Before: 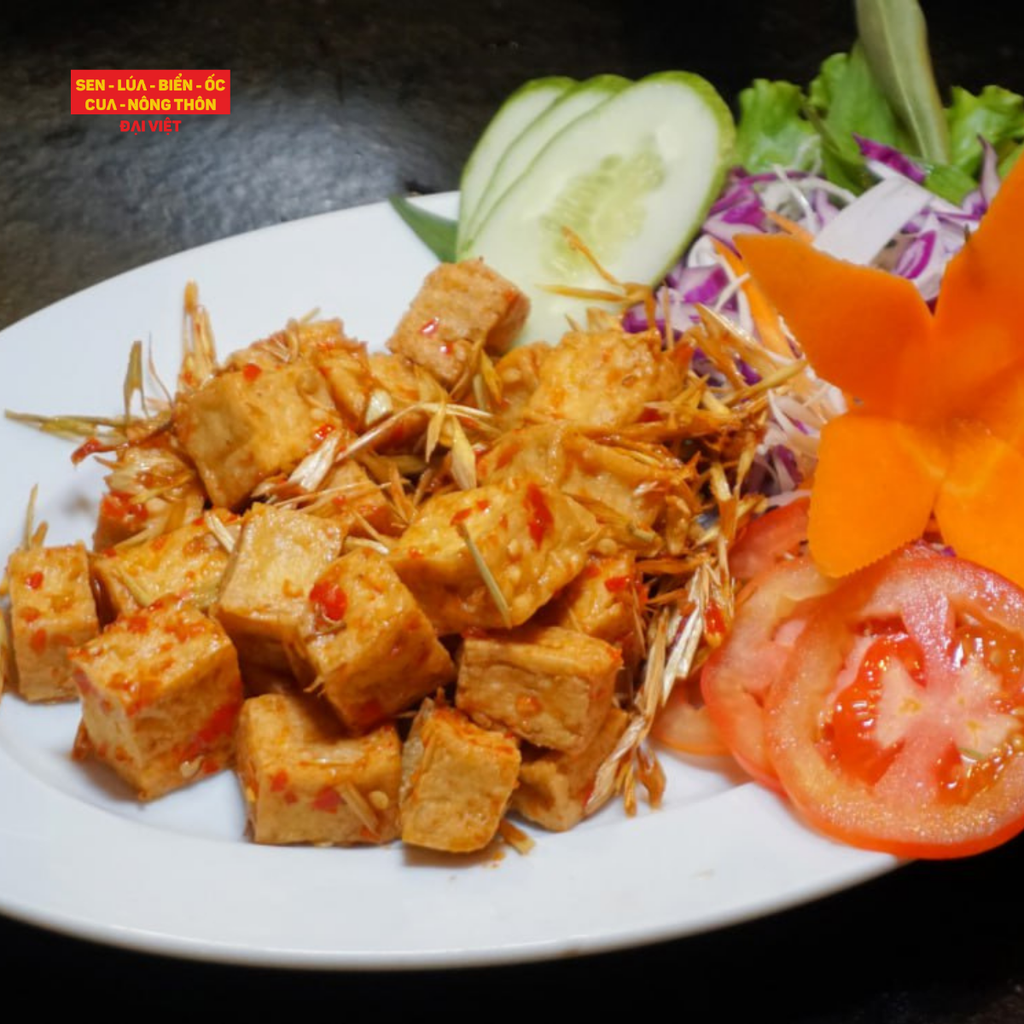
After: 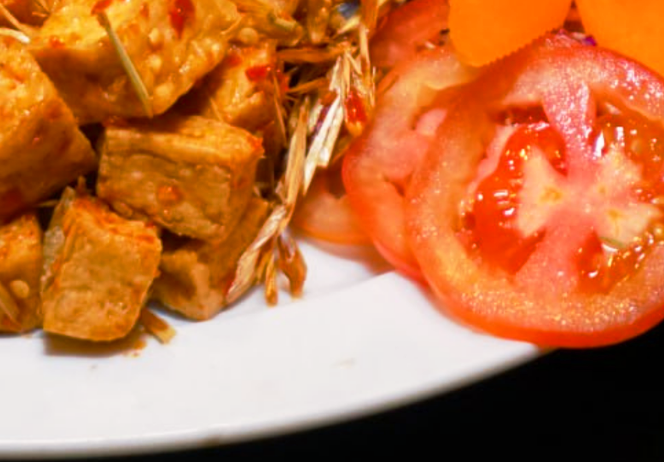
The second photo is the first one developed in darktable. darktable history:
crop and rotate: left 35.135%, top 49.941%, bottom 4.917%
color balance rgb: shadows lift › chroma 2.058%, shadows lift › hue 216.15°, highlights gain › chroma 1.591%, highlights gain › hue 56.52°, perceptual saturation grading › global saturation 20%, perceptual saturation grading › highlights -25.635%, perceptual saturation grading › shadows 23.909%, global vibrance 14.169%
base curve: curves: ch0 [(0, 0) (0.257, 0.25) (0.482, 0.586) (0.757, 0.871) (1, 1)], preserve colors none
contrast brightness saturation: saturation -0.059
